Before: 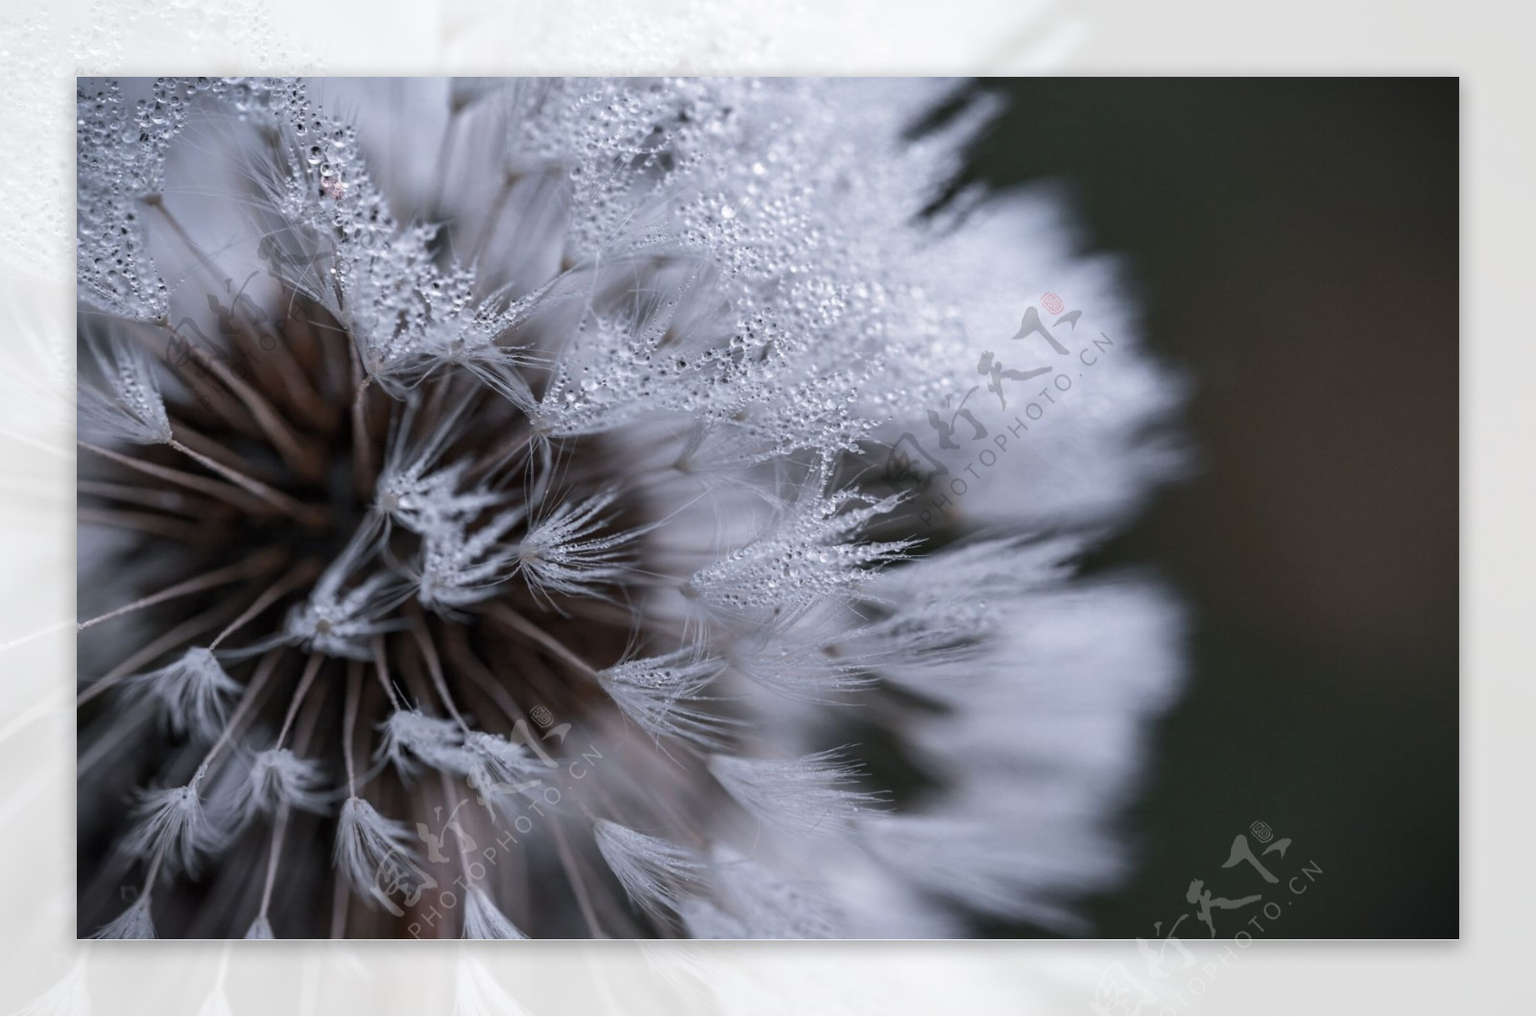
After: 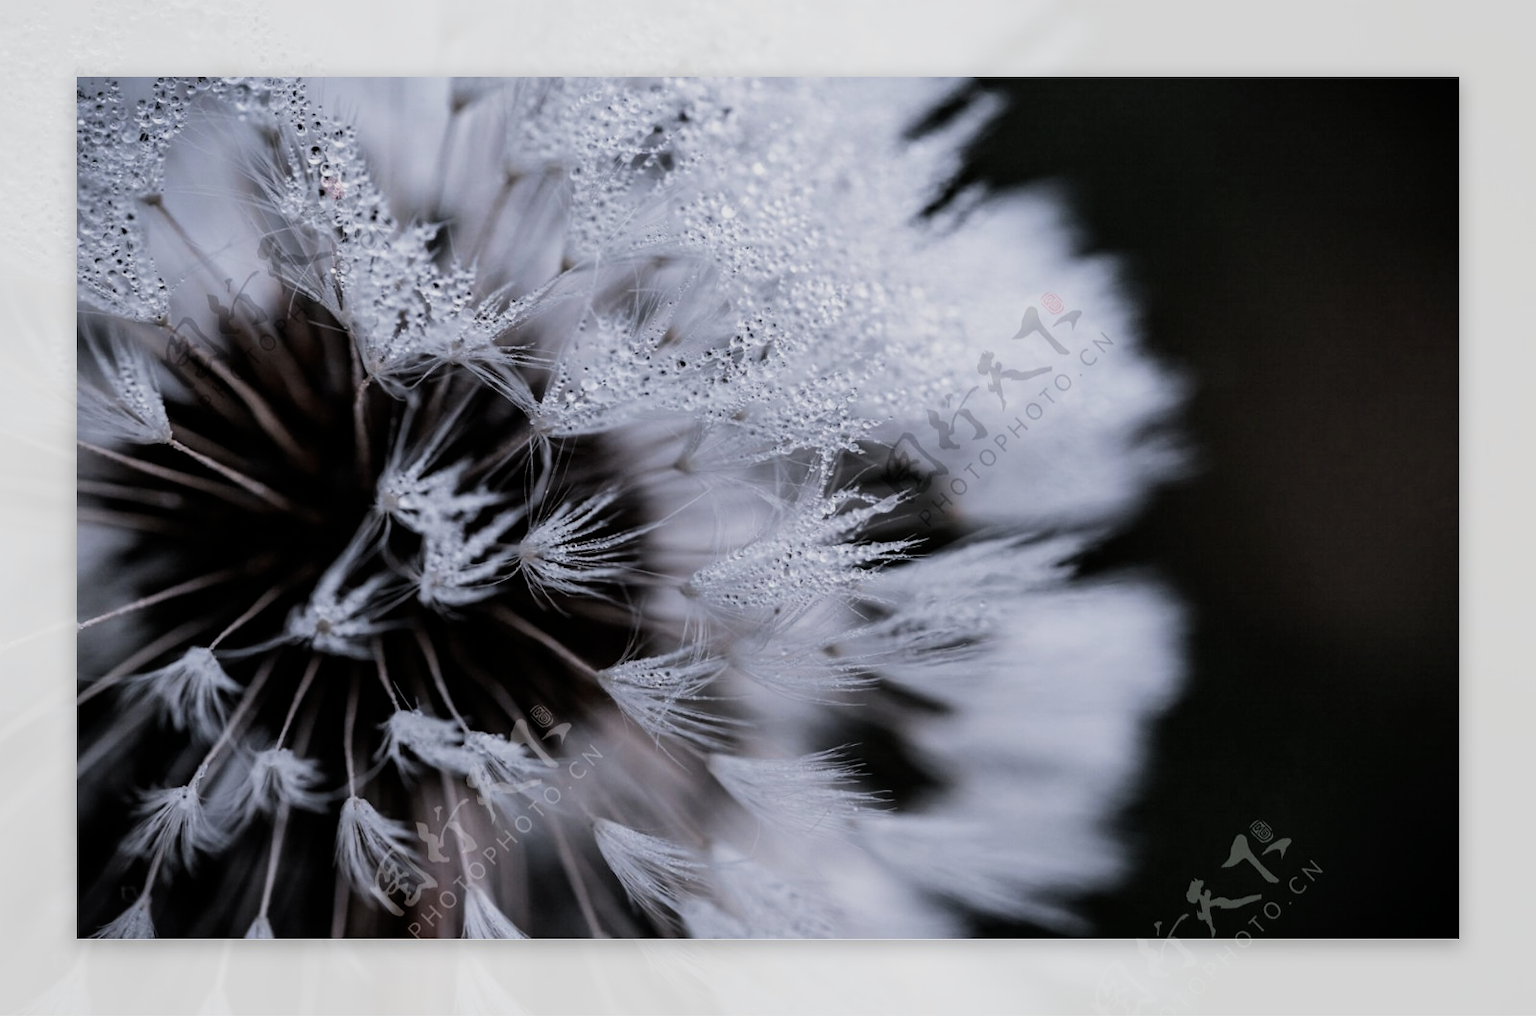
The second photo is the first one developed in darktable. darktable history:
filmic rgb: black relative exposure -5.13 EV, white relative exposure 3.96 EV, hardness 2.9, contrast 1.3, highlights saturation mix -30.33%
